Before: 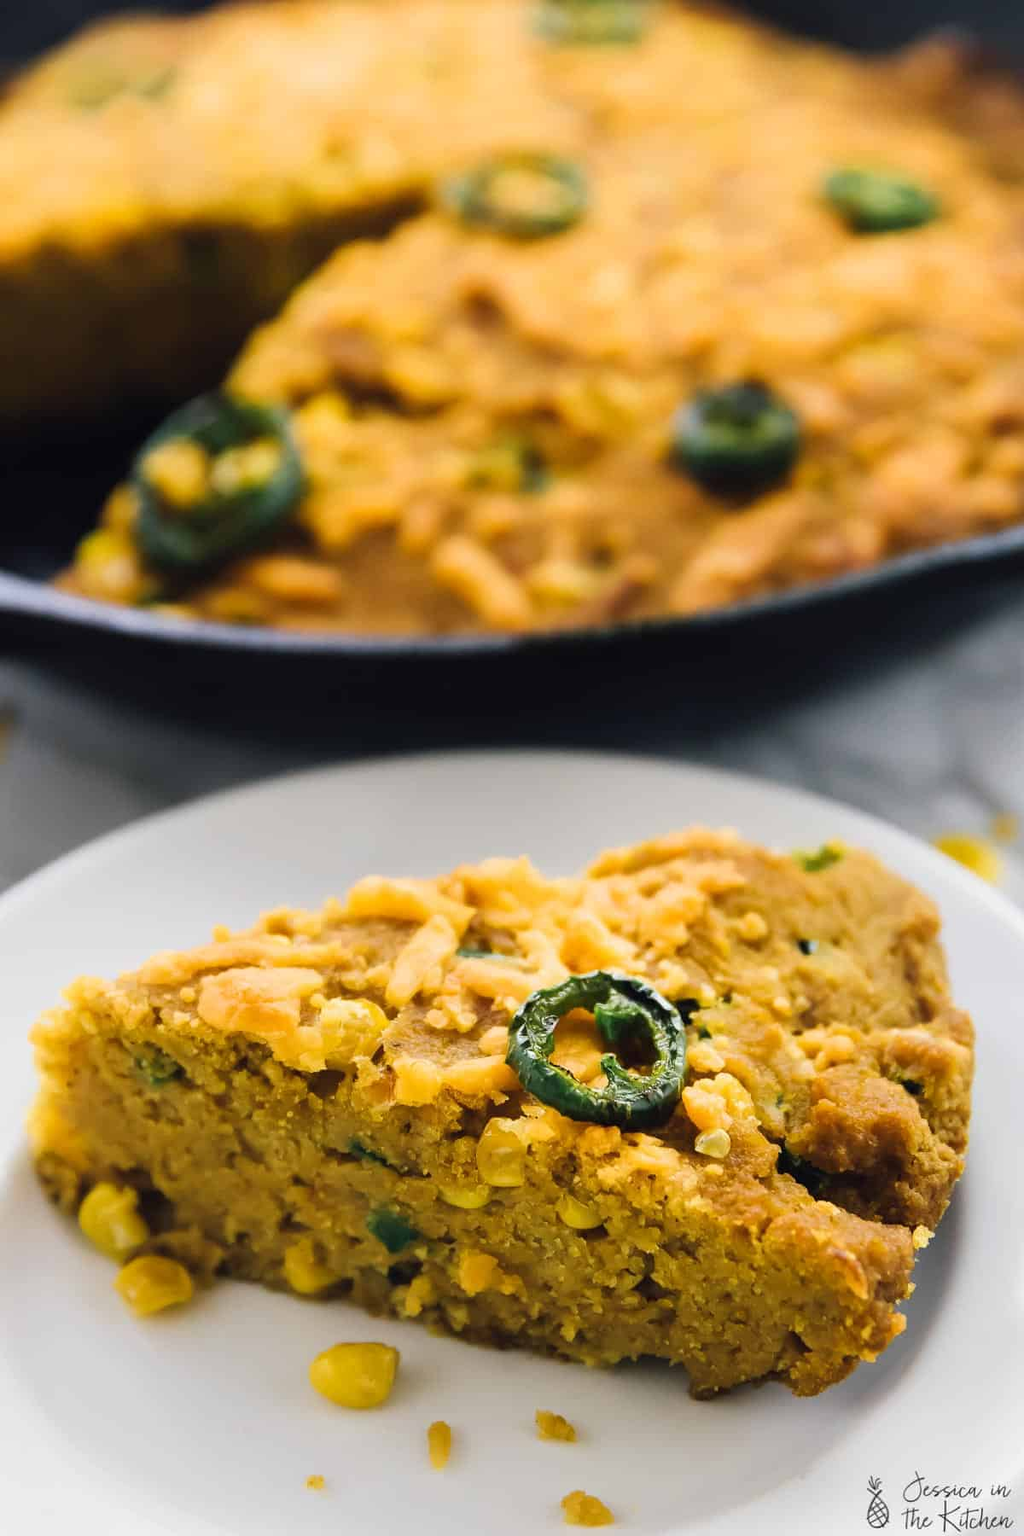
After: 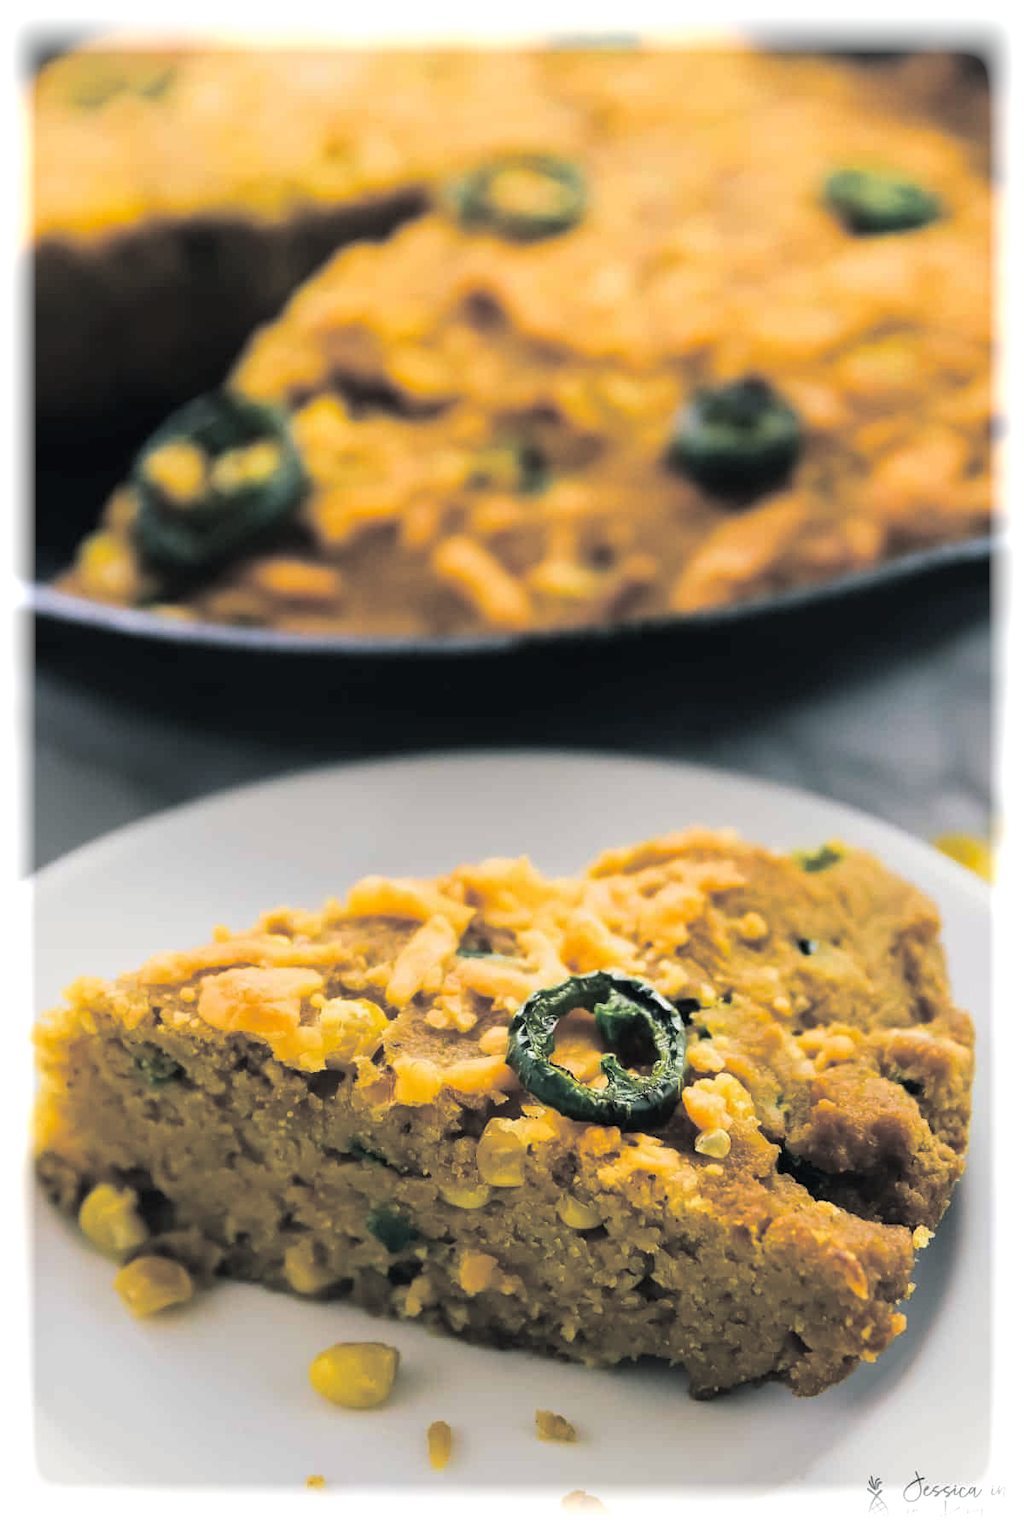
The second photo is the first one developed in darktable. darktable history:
vignetting: fall-off start 93%, fall-off radius 5%, brightness 1, saturation -0.49, automatic ratio true, width/height ratio 1.332, shape 0.04, unbound false
split-toning: shadows › hue 201.6°, shadows › saturation 0.16, highlights › hue 50.4°, highlights › saturation 0.2, balance -49.9
